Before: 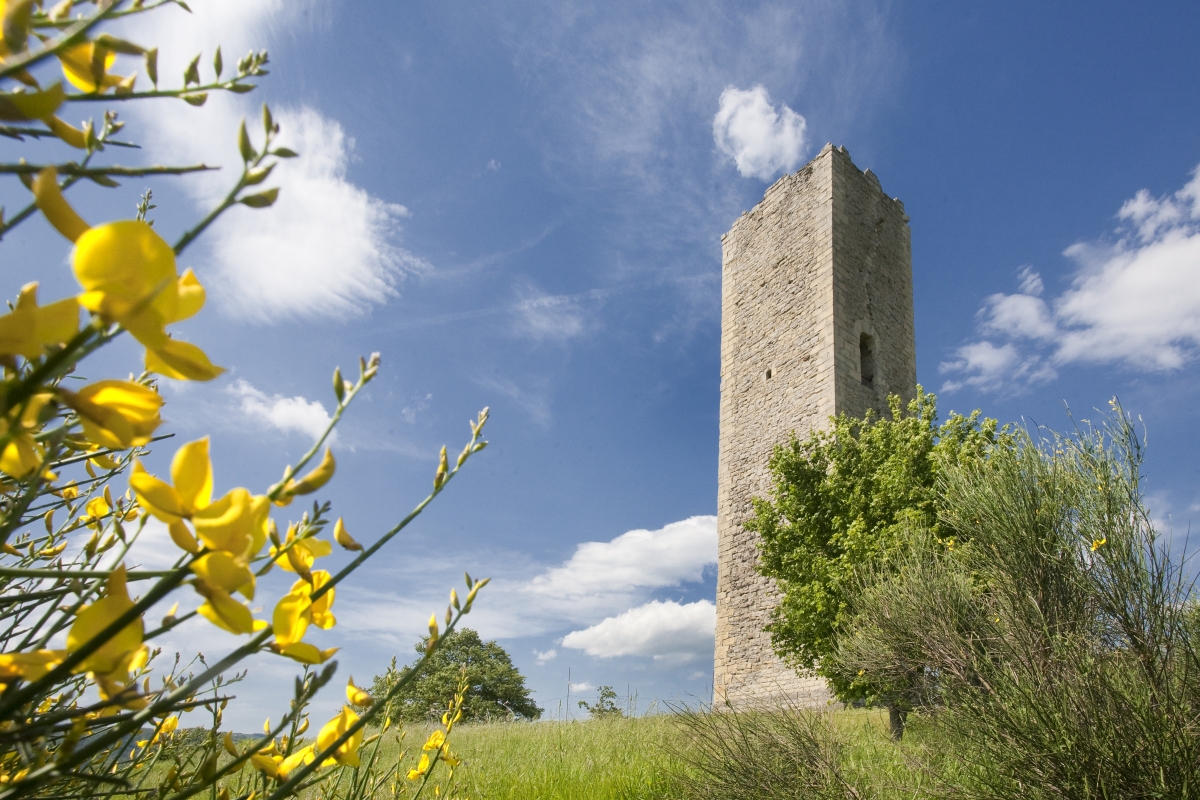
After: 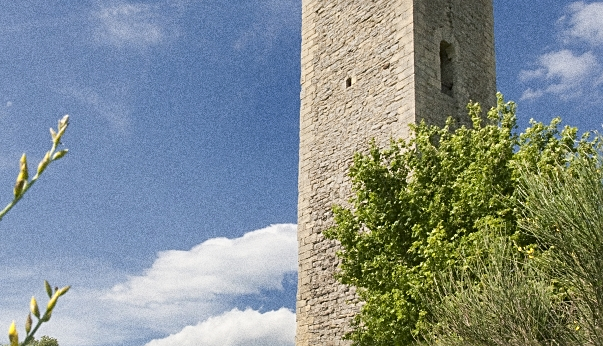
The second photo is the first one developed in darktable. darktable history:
sharpen: on, module defaults
grain: coarseness 0.09 ISO, strength 40%
crop: left 35.03%, top 36.625%, right 14.663%, bottom 20.057%
